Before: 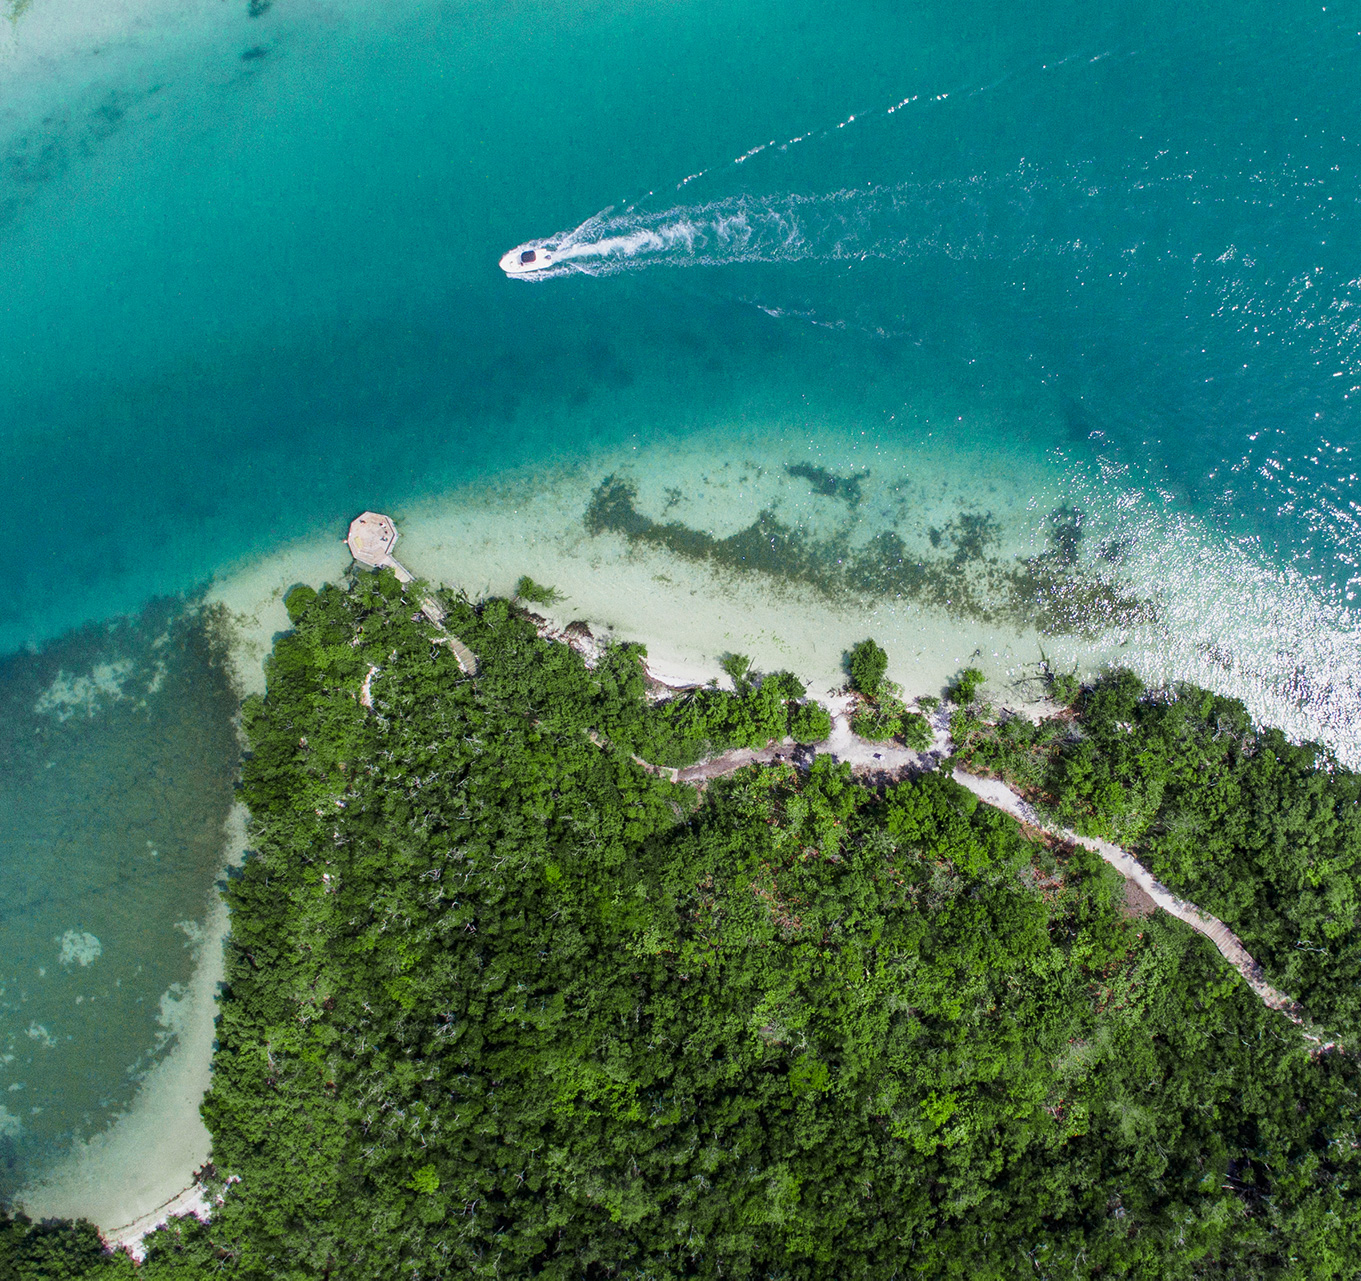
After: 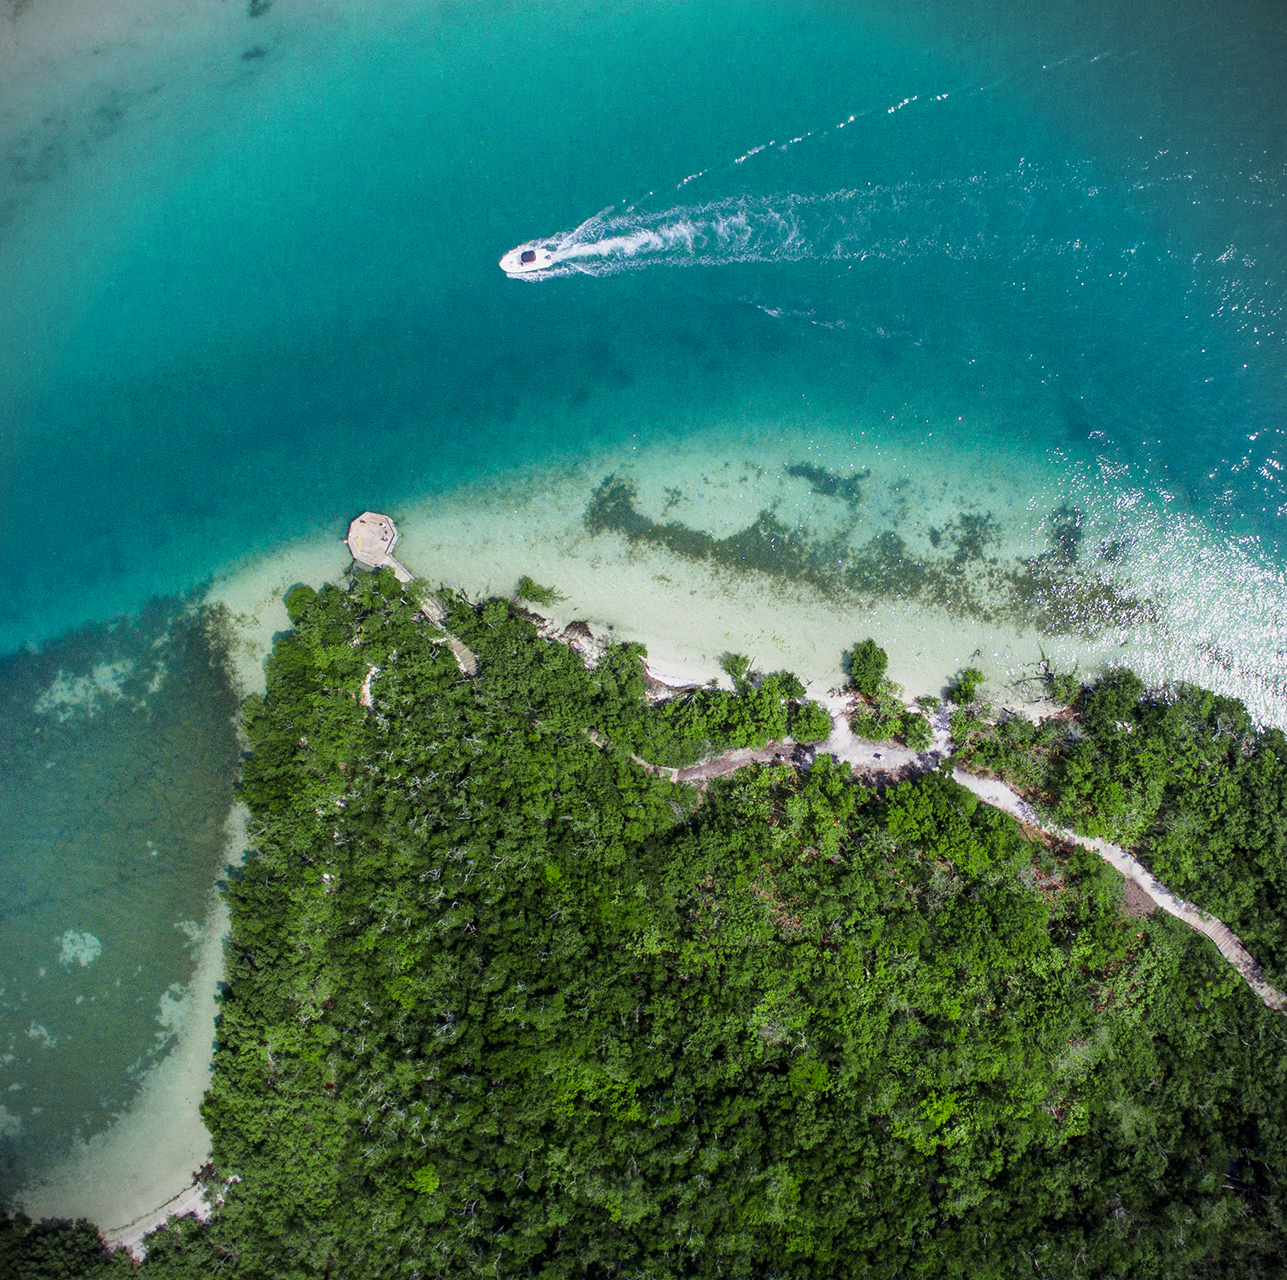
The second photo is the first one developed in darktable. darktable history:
vignetting: fall-off start 99.4%, brightness -0.812, unbound false
crop and rotate: right 5.403%
shadows and highlights: shadows -25.17, highlights 49.29, soften with gaussian
